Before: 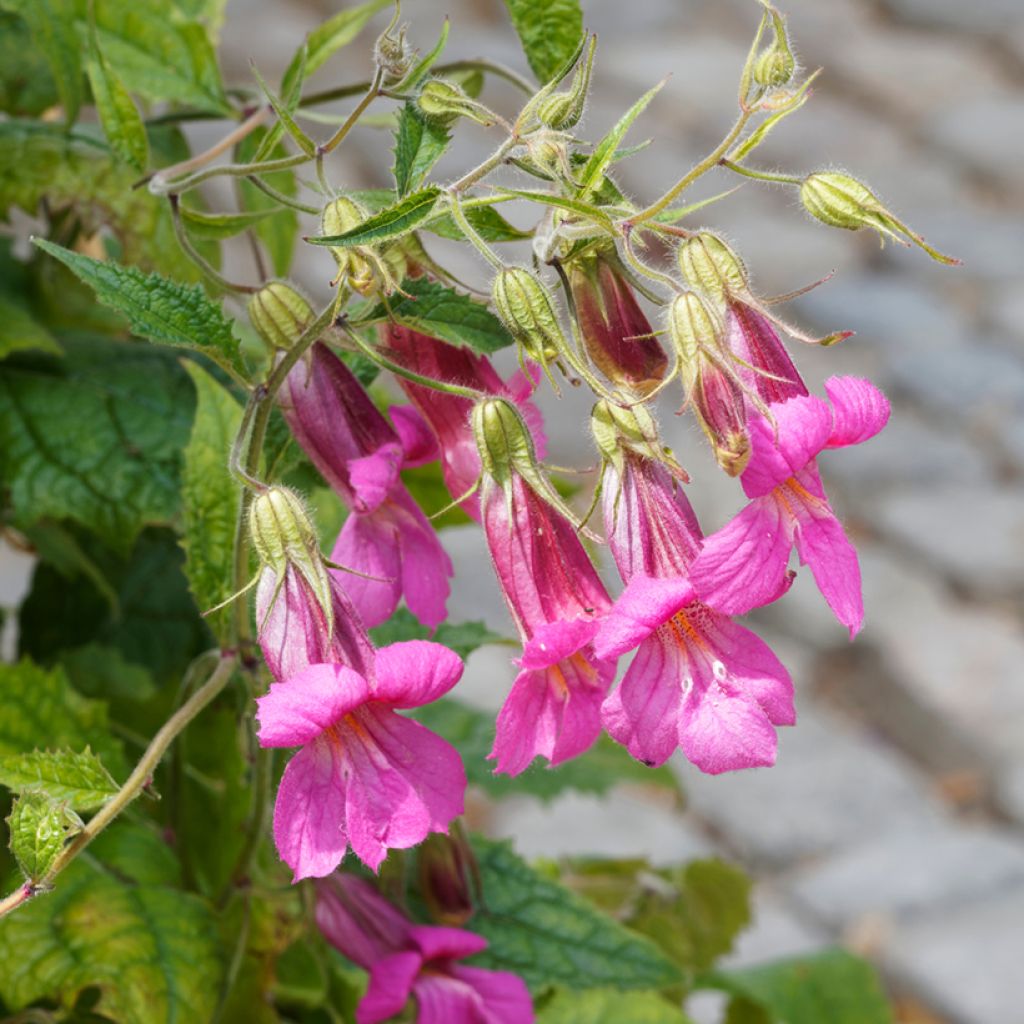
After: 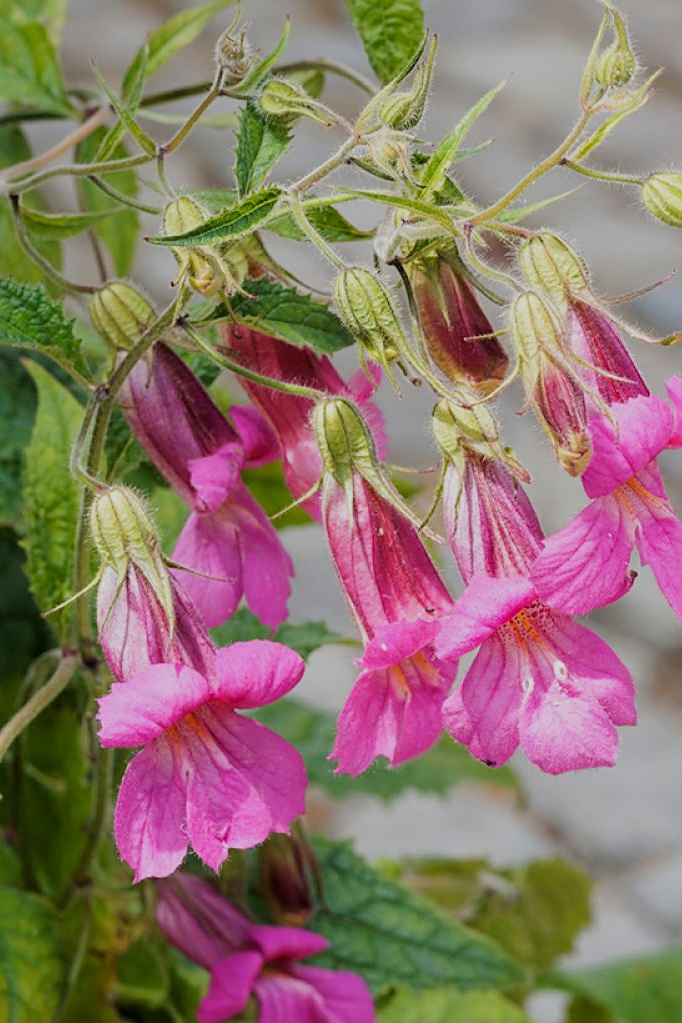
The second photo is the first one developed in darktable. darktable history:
crop and rotate: left 15.542%, right 17.809%
filmic rgb: black relative exposure -7.65 EV, white relative exposure 4.56 EV, hardness 3.61, enable highlight reconstruction true
sharpen: on, module defaults
